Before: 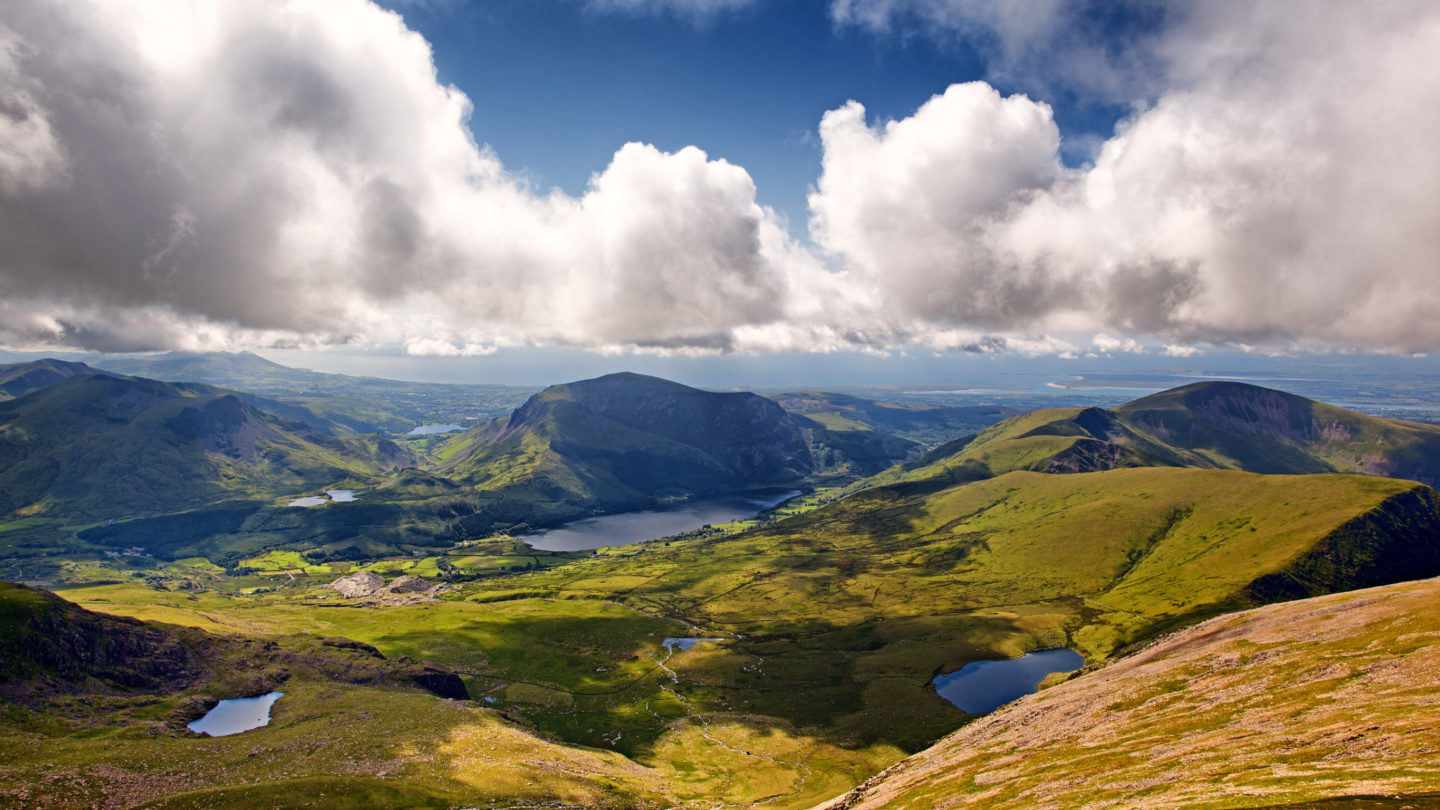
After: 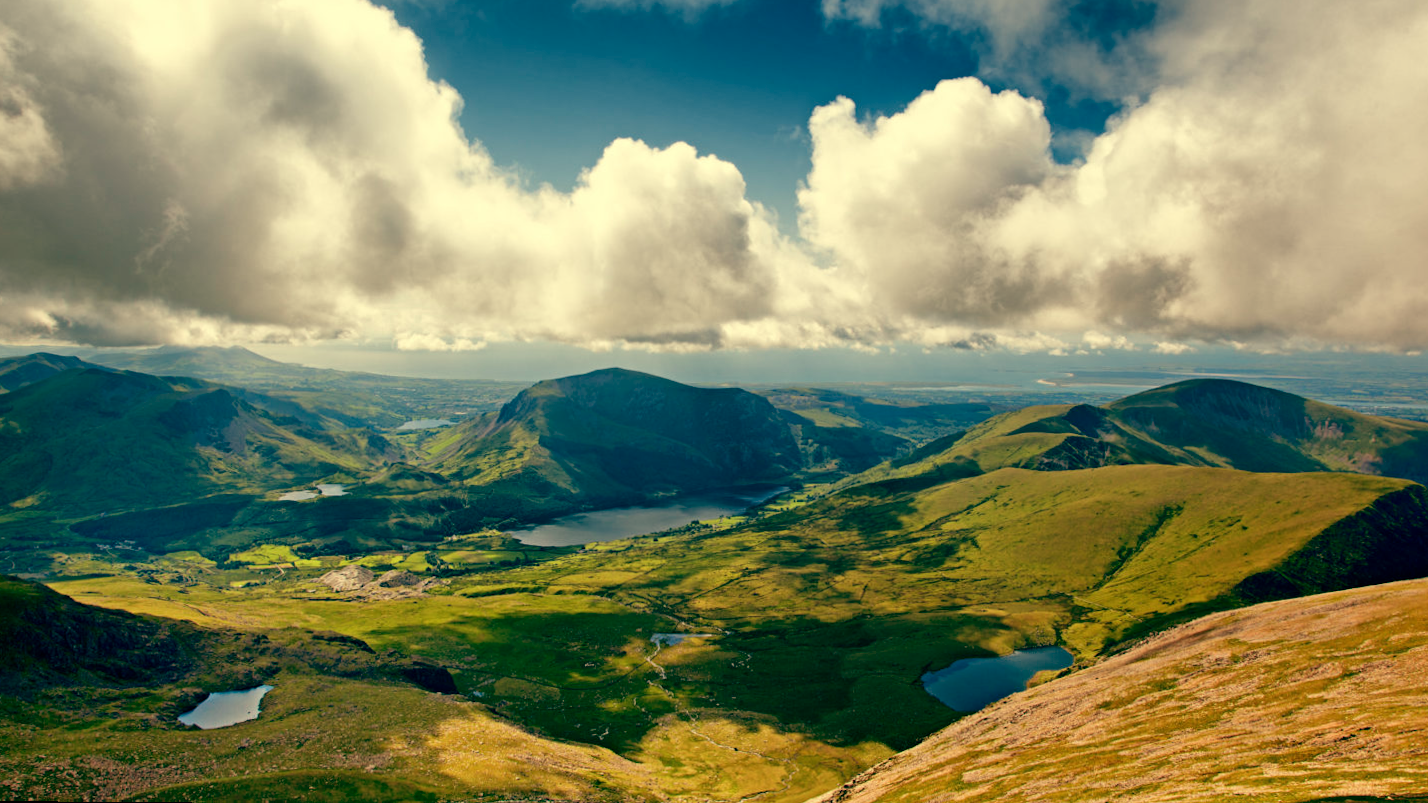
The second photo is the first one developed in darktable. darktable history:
rotate and perspective: rotation 0.192°, lens shift (horizontal) -0.015, crop left 0.005, crop right 0.996, crop top 0.006, crop bottom 0.99
color balance: mode lift, gamma, gain (sRGB), lift [1, 0.69, 1, 1], gamma [1, 1.482, 1, 1], gain [1, 1, 1, 0.802]
